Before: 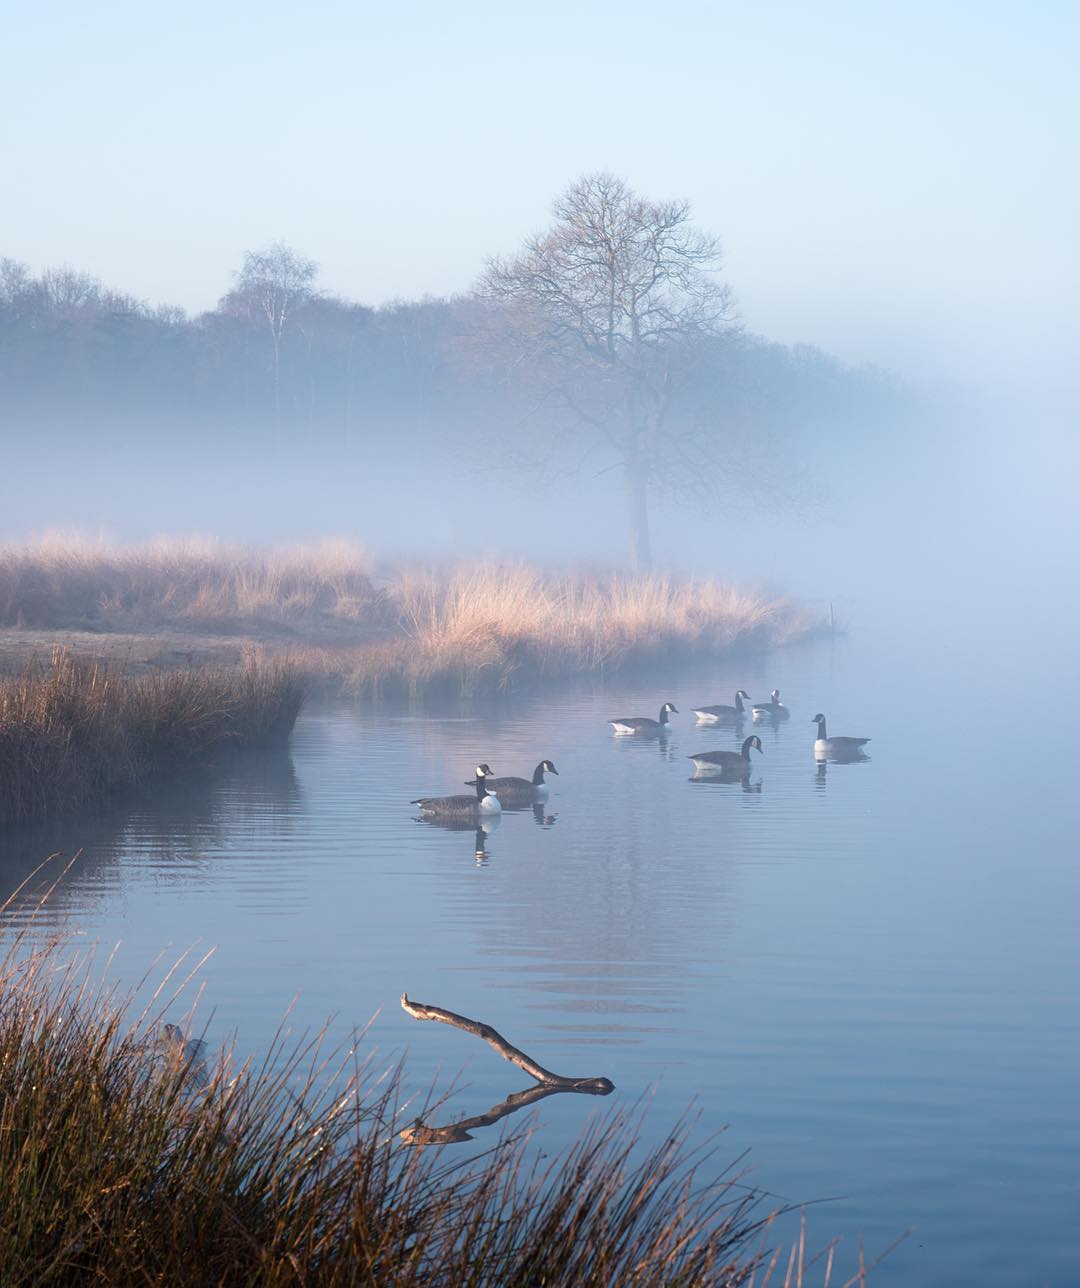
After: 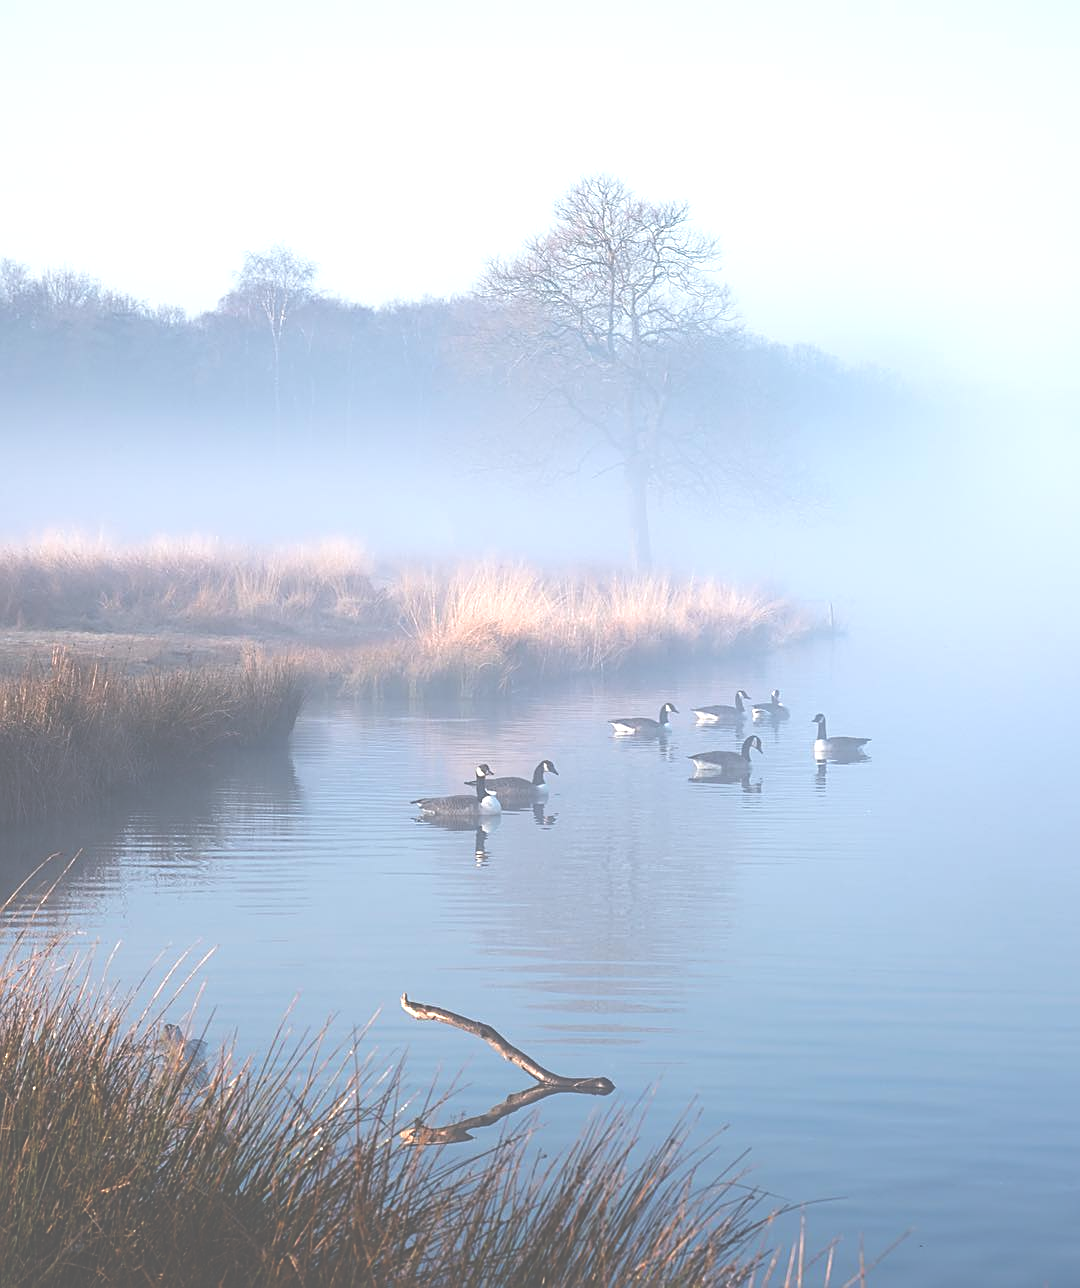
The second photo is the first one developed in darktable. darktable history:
sharpen: on, module defaults
exposure: black level correction -0.071, exposure 0.503 EV, compensate highlight preservation false
